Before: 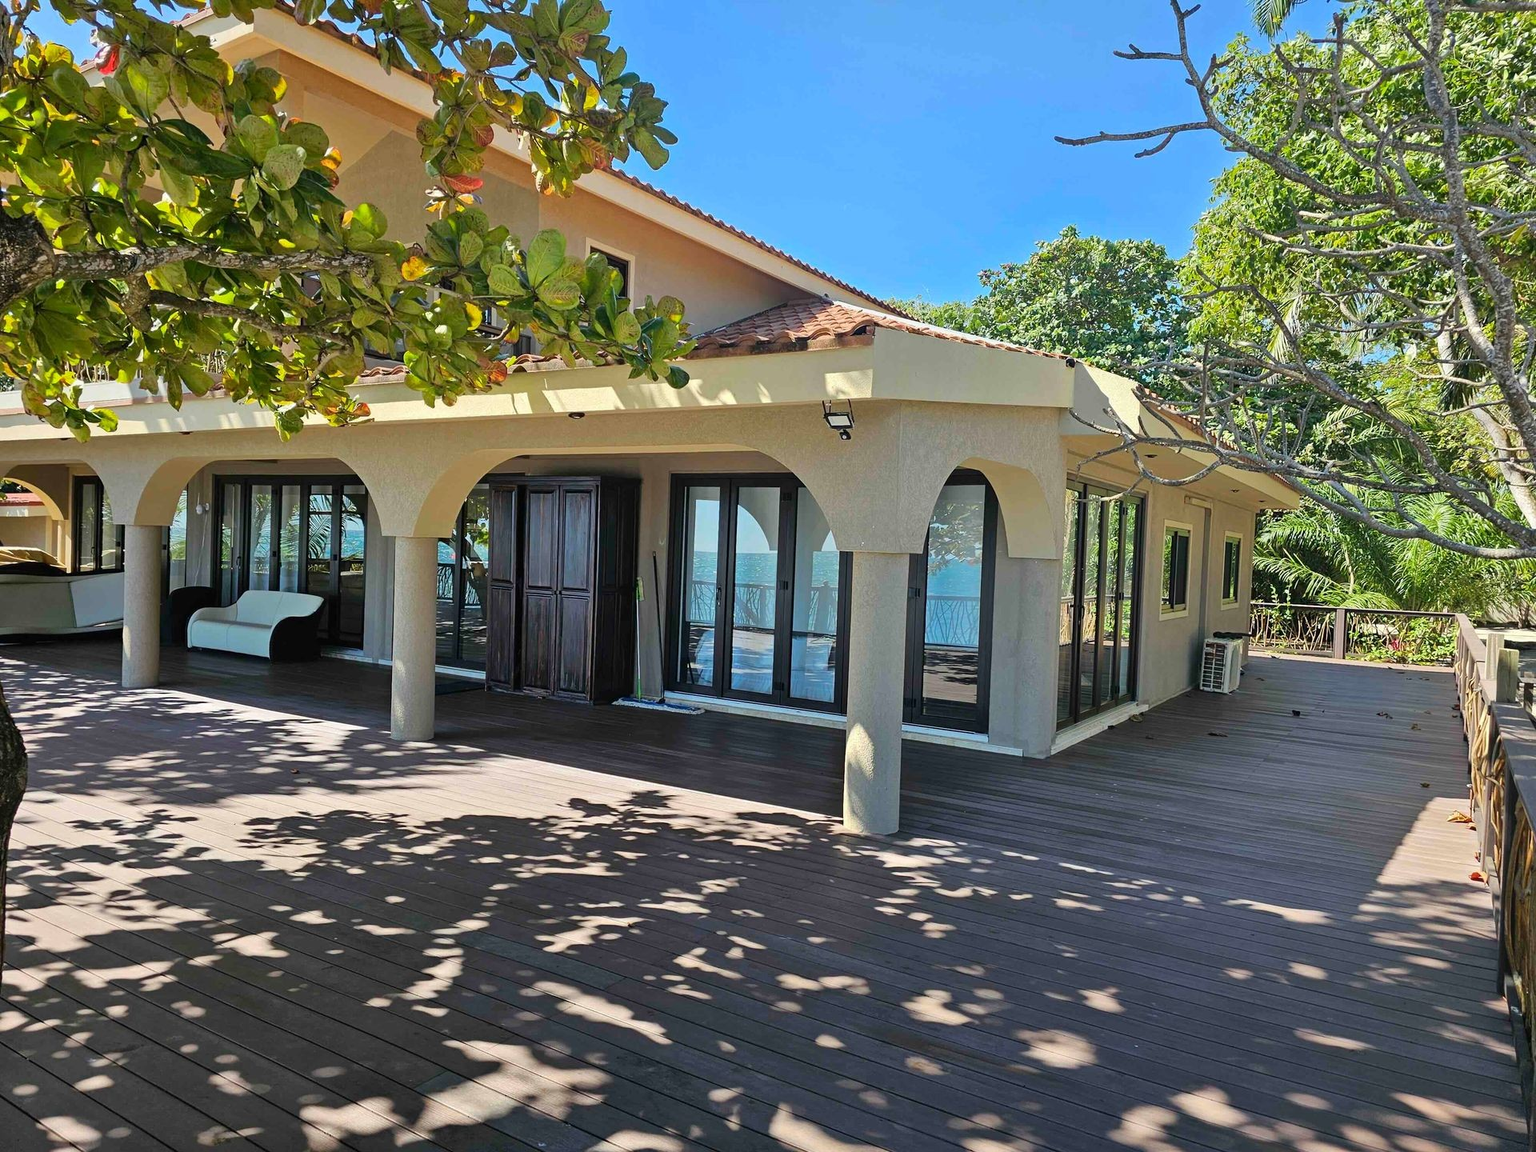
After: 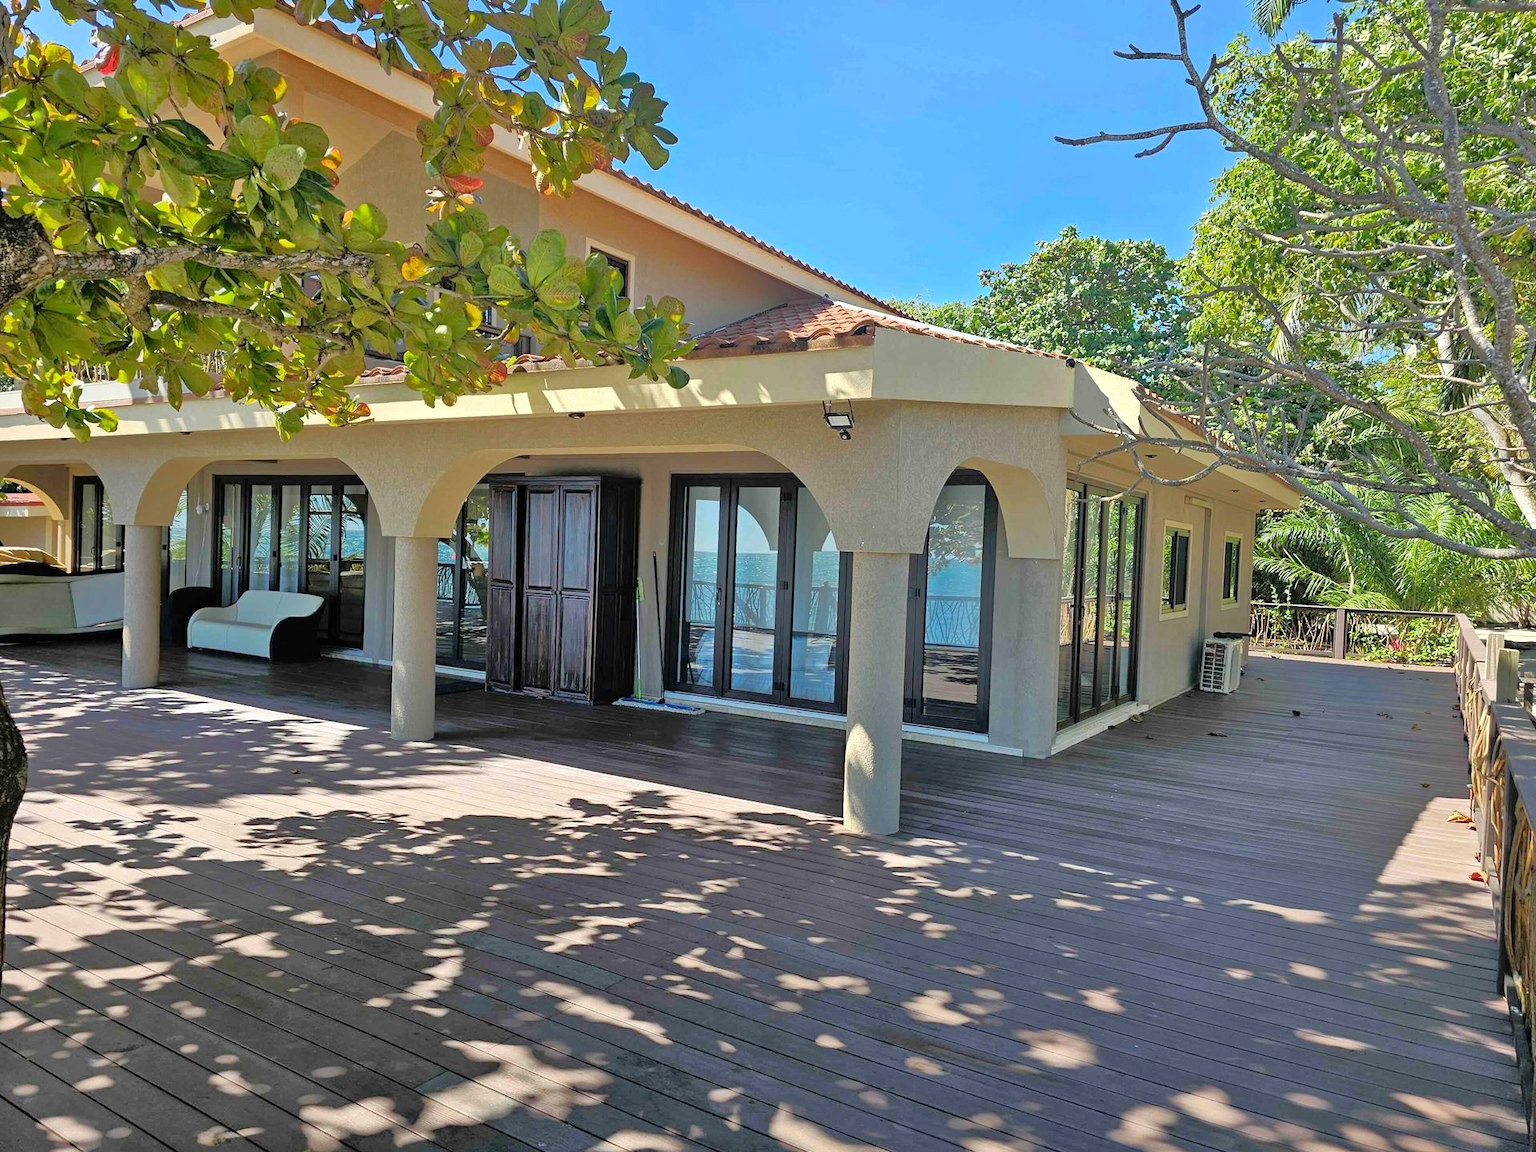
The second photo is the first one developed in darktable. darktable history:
tone equalizer: -8 EV -0.505 EV, -7 EV -0.294 EV, -6 EV -0.074 EV, -5 EV 0.445 EV, -4 EV 0.962 EV, -3 EV 0.8 EV, -2 EV -0.008 EV, -1 EV 0.142 EV, +0 EV -0.029 EV, mask exposure compensation -0.494 EV
